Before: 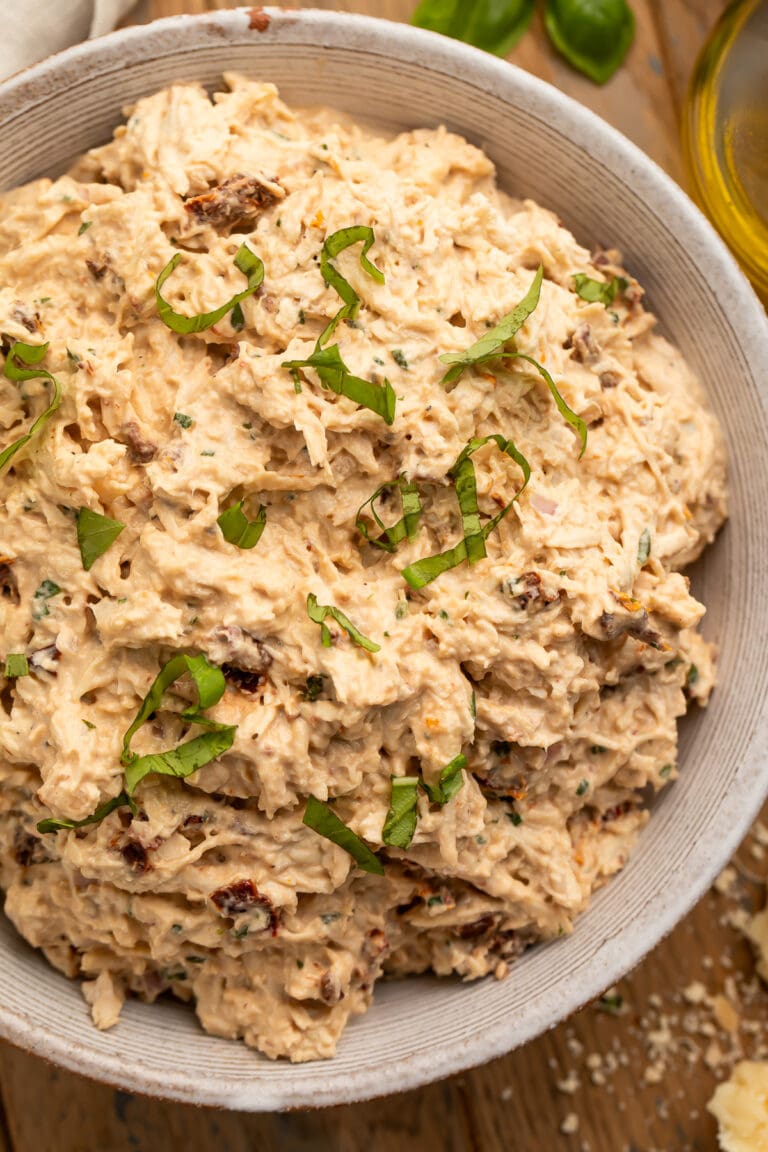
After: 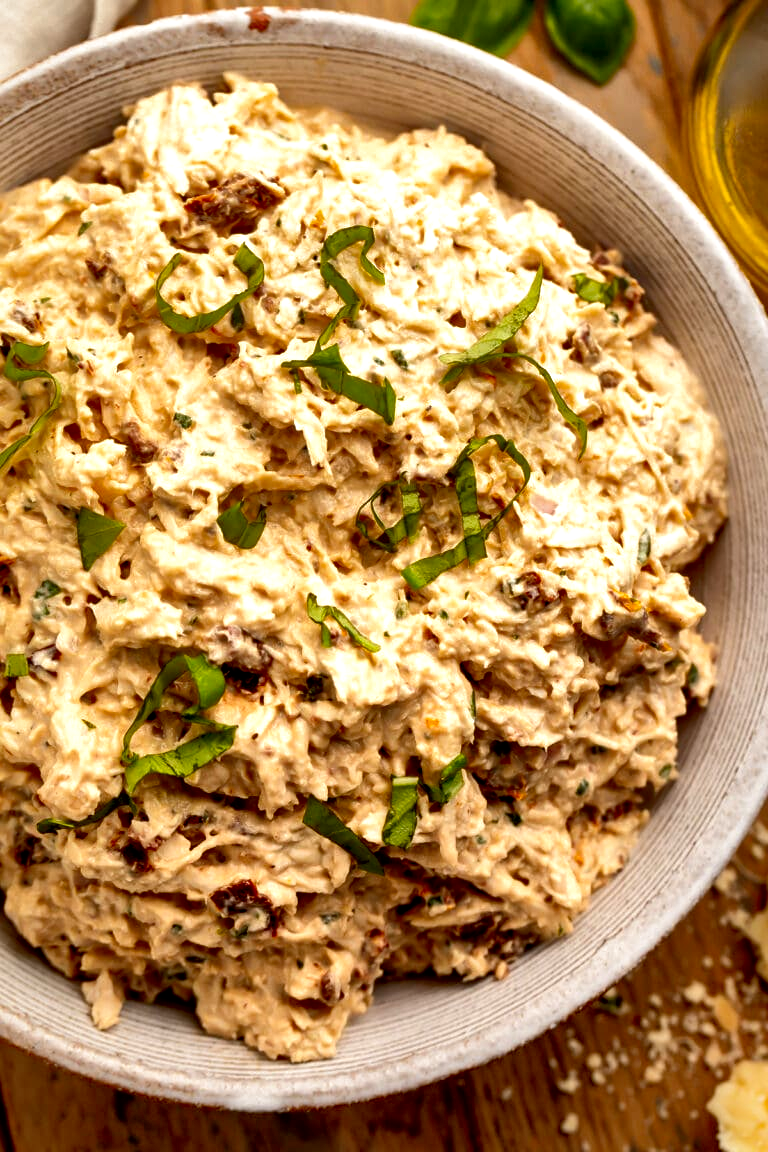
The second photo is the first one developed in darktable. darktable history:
shadows and highlights: on, module defaults
filmic rgb: black relative exposure -8.7 EV, white relative exposure 2.7 EV, threshold 3 EV, target black luminance 0%, hardness 6.25, latitude 76.53%, contrast 1.326, shadows ↔ highlights balance -0.349%, preserve chrominance no, color science v4 (2020), enable highlight reconstruction true
local contrast: mode bilateral grid, contrast 70, coarseness 75, detail 180%, midtone range 0.2
